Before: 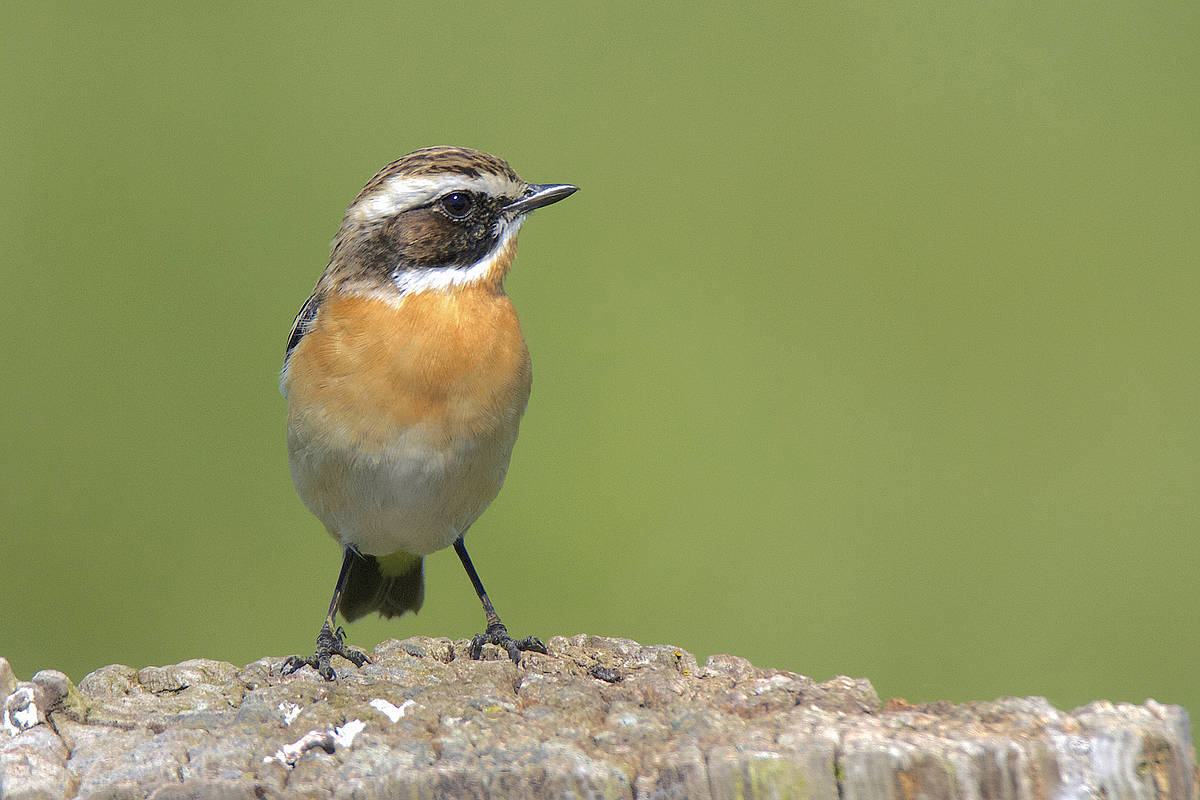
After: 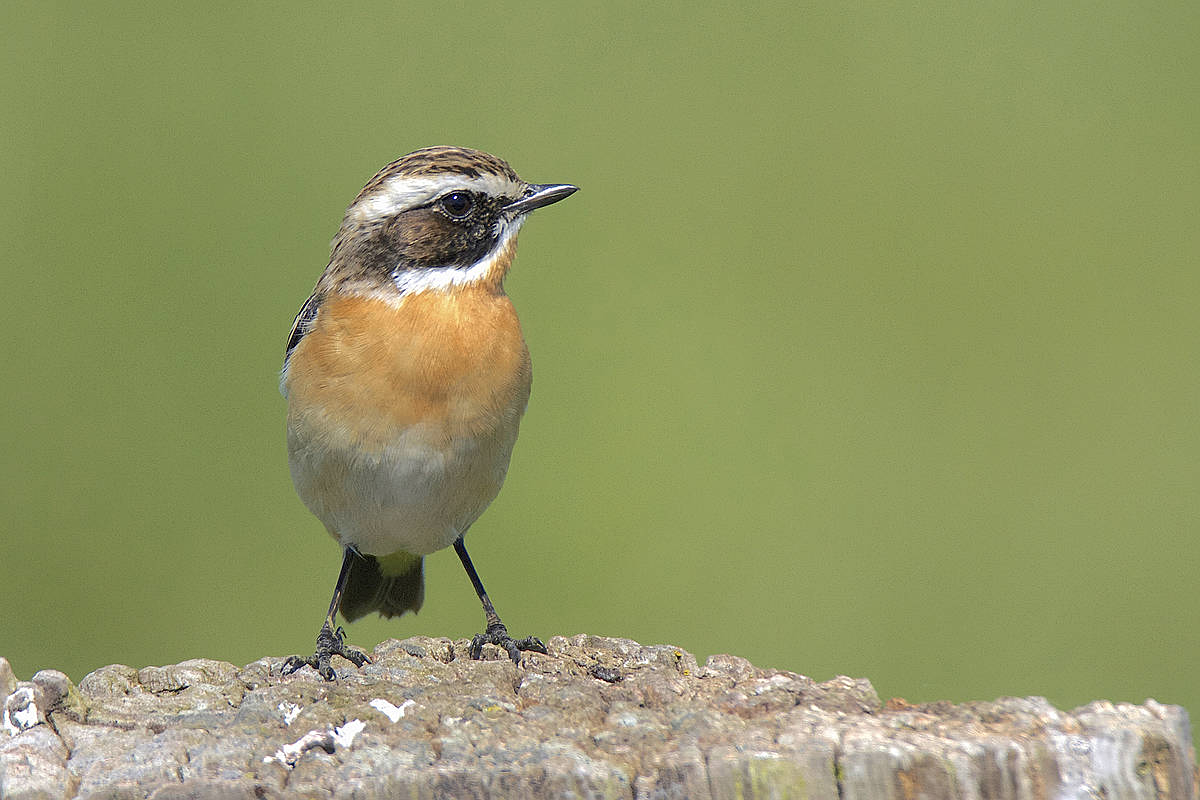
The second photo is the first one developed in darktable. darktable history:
contrast brightness saturation: contrast 0.007, saturation -0.067
sharpen: amount 0.214
